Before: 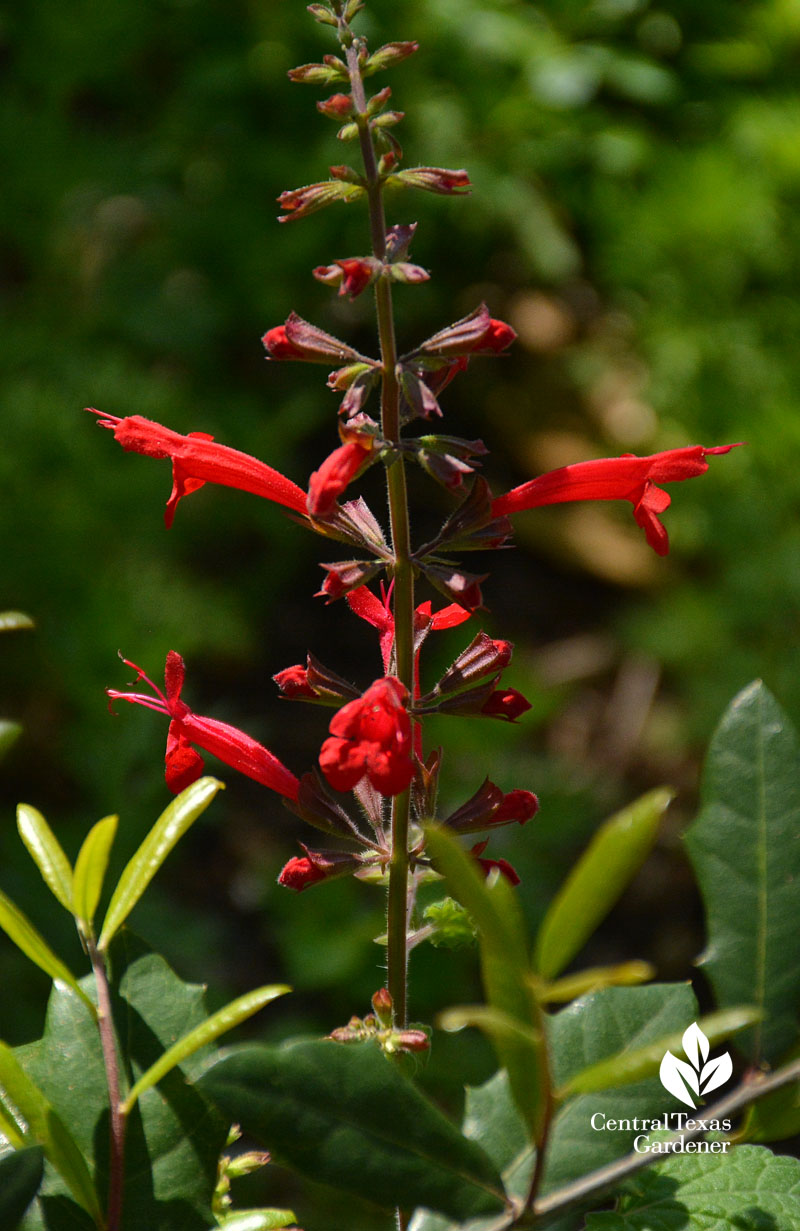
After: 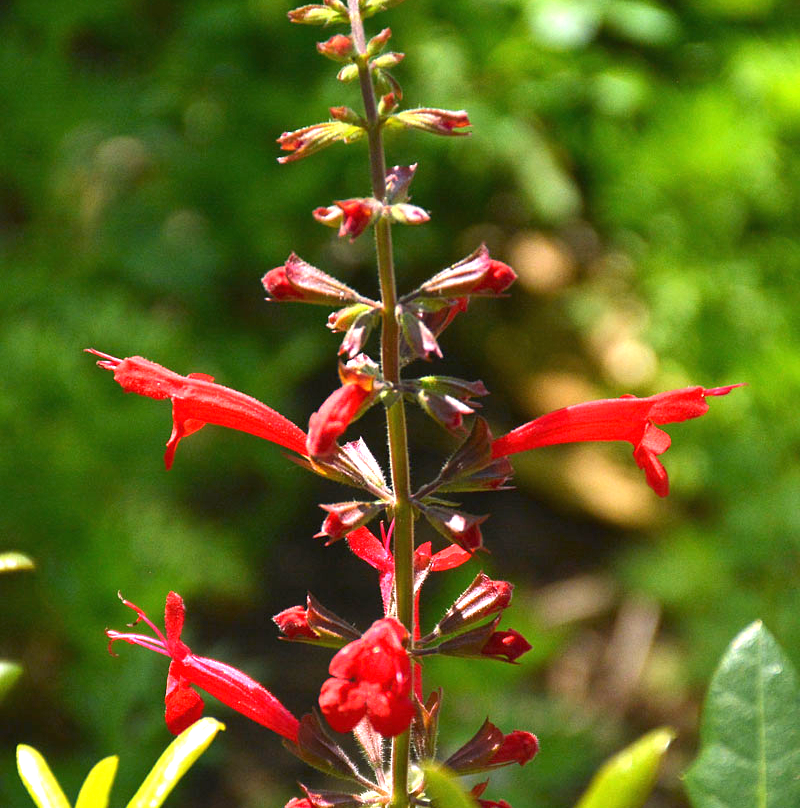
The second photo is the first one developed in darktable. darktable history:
crop and rotate: top 4.848%, bottom 29.503%
white balance: red 0.986, blue 1.01
exposure: black level correction 0, exposure 0.7 EV, compensate exposure bias true, compensate highlight preservation false
tone equalizer: on, module defaults
